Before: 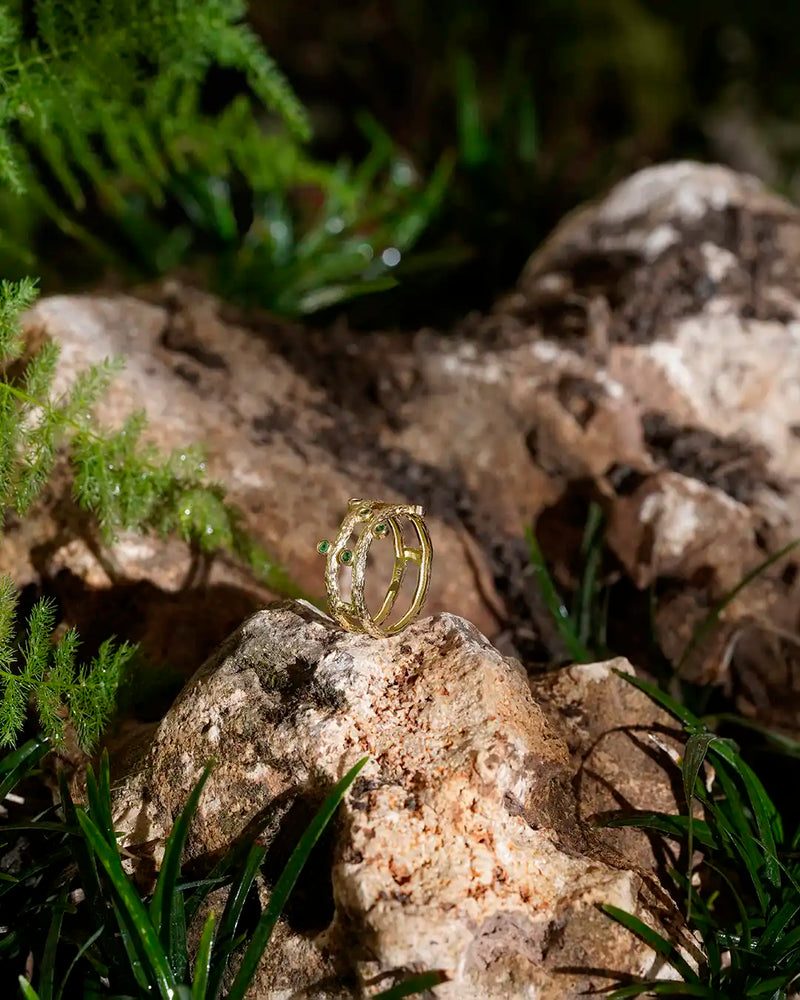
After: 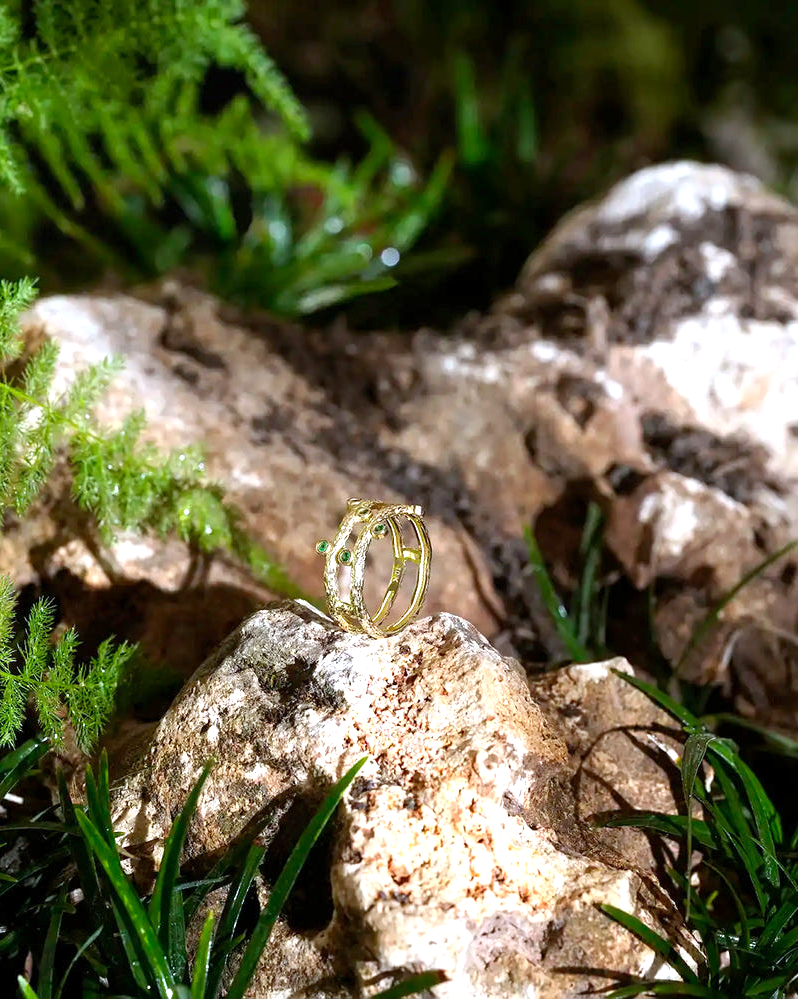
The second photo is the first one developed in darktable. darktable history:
crop and rotate: left 0.126%
white balance: red 0.924, blue 1.095
exposure: exposure 1 EV, compensate highlight preservation false
